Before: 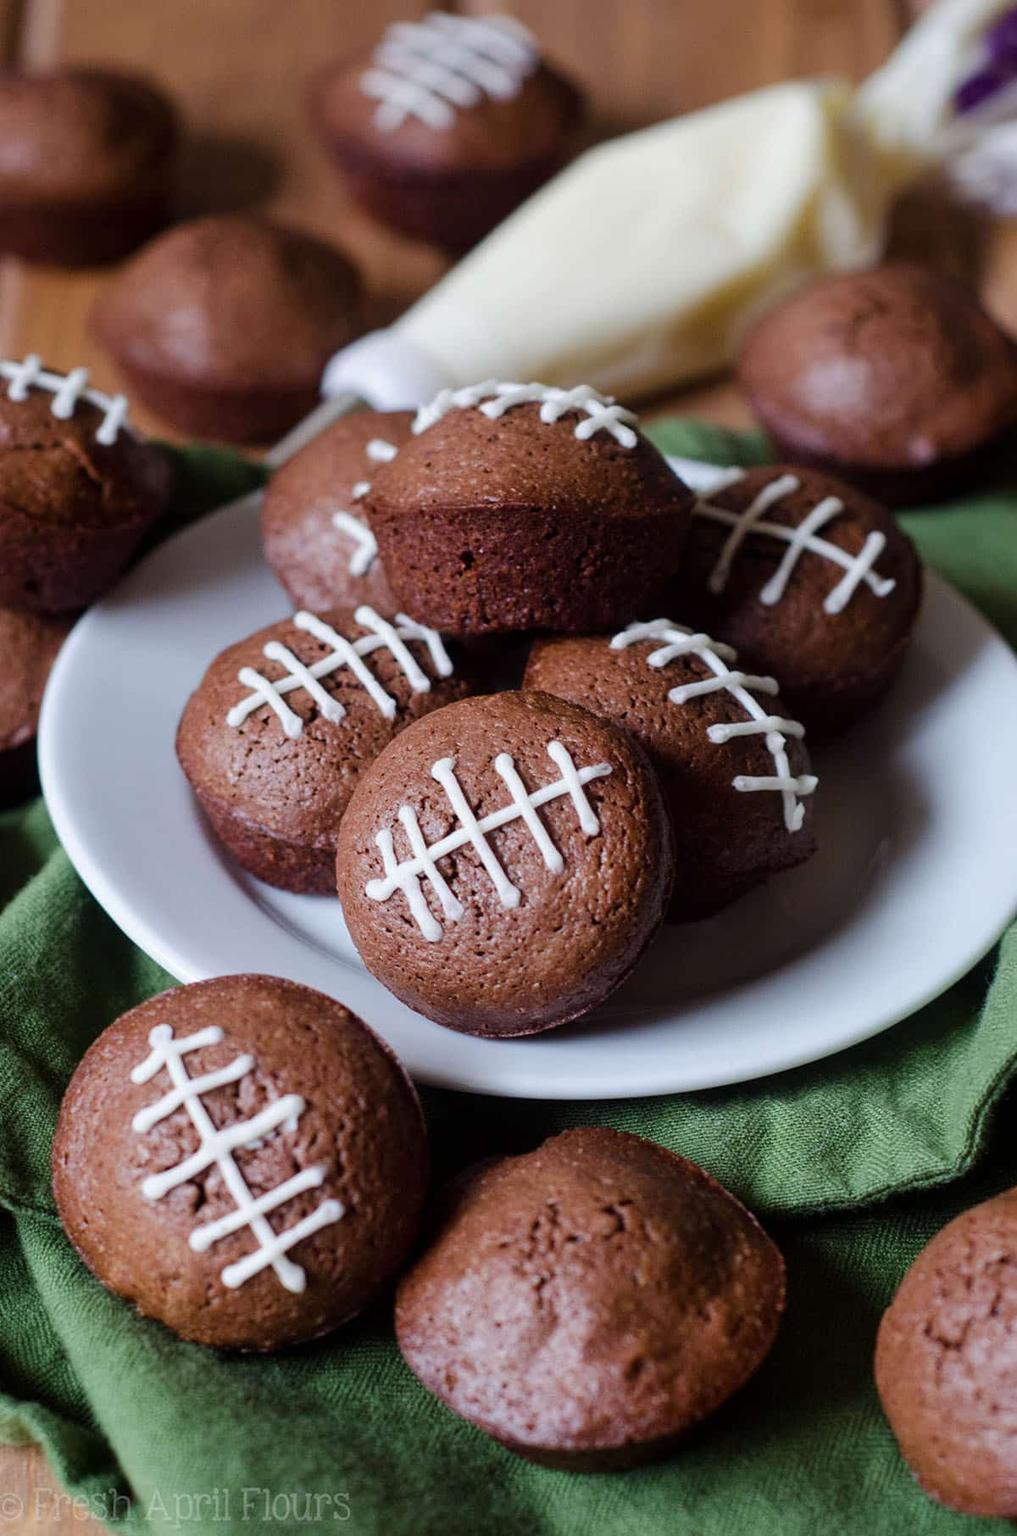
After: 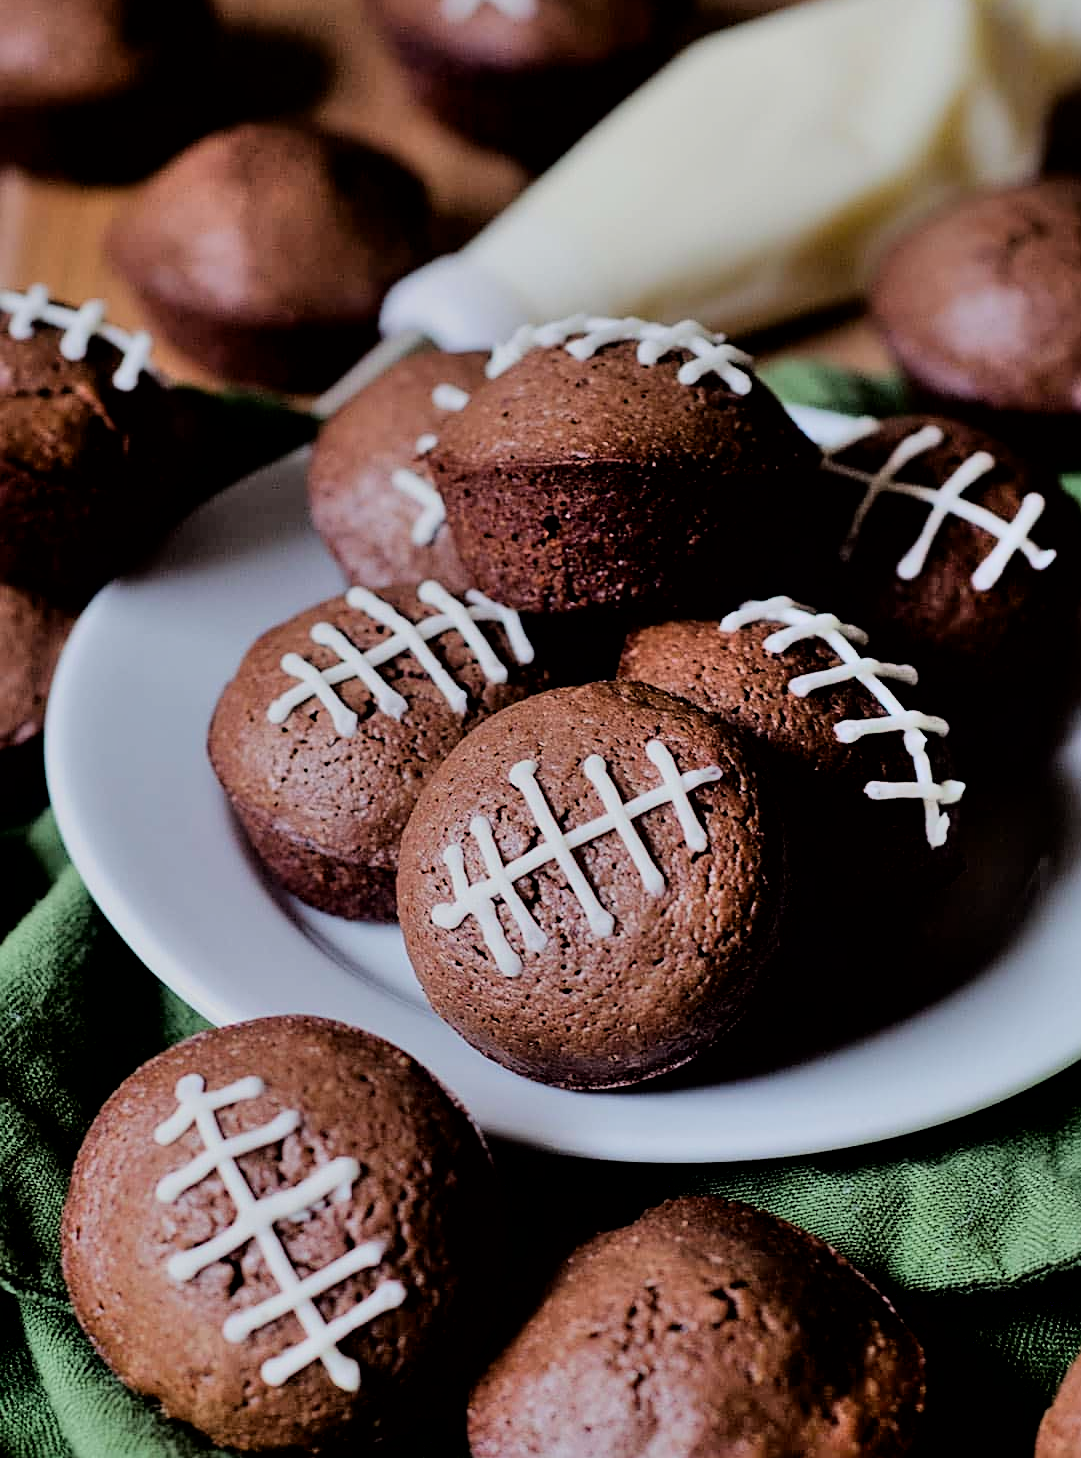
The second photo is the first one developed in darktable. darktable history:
contrast brightness saturation: contrast 0.026, brightness -0.038
sharpen: on, module defaults
filmic rgb: black relative exposure -4.39 EV, white relative exposure 5.03 EV, hardness 2.22, latitude 40.69%, contrast 1.151, highlights saturation mix 11.11%, shadows ↔ highlights balance 0.805%, color science v6 (2022)
shadows and highlights: soften with gaussian
exposure: exposure 0.014 EV, compensate highlight preservation false
crop: top 7.438%, right 9.854%, bottom 12.072%
